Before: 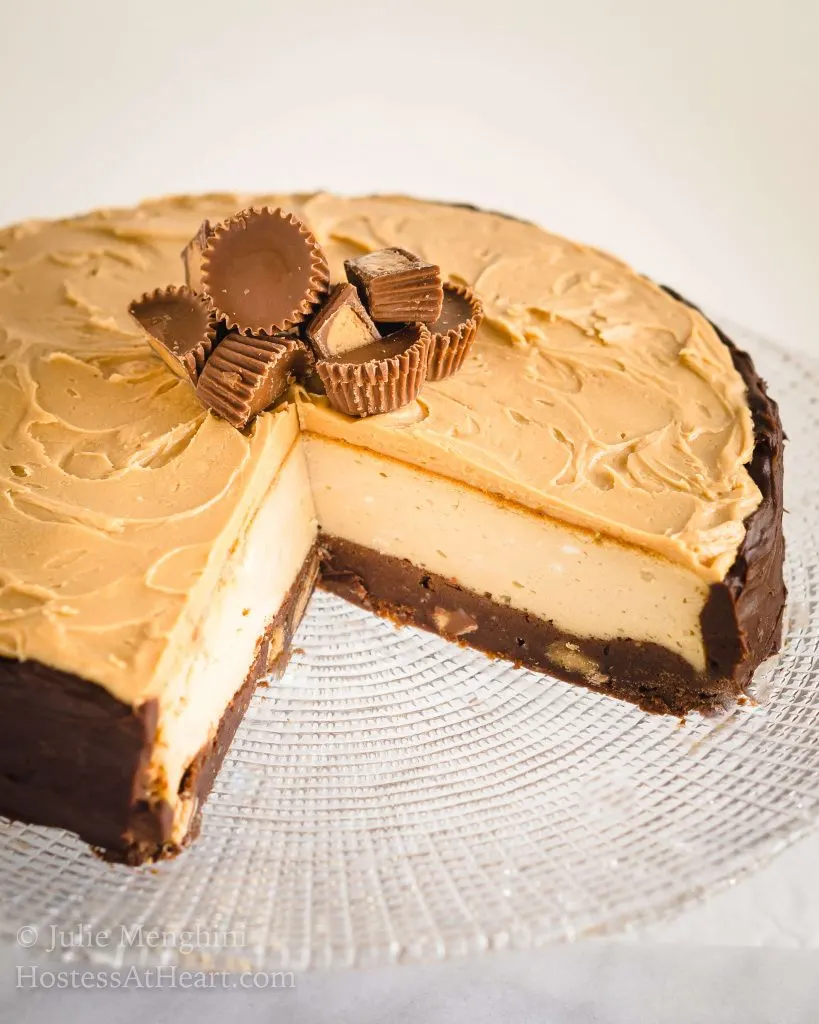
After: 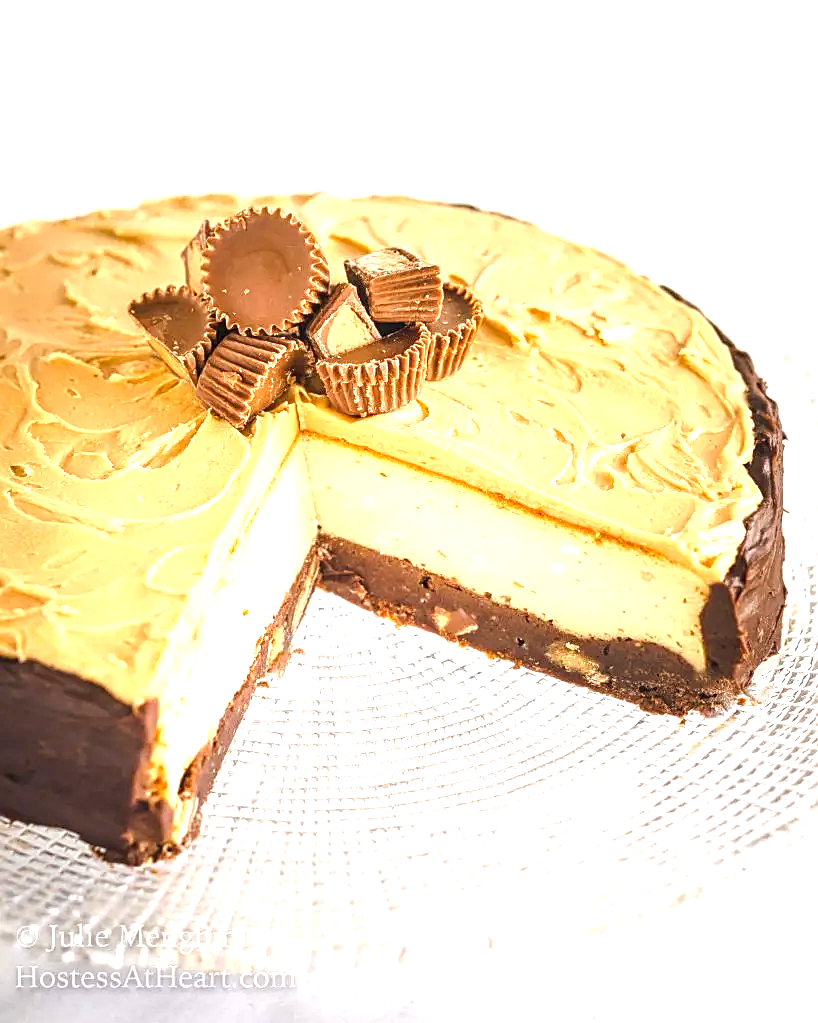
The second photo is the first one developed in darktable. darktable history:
local contrast: on, module defaults
exposure: exposure 1 EV, compensate highlight preservation false
crop: left 0.072%
sharpen: on, module defaults
